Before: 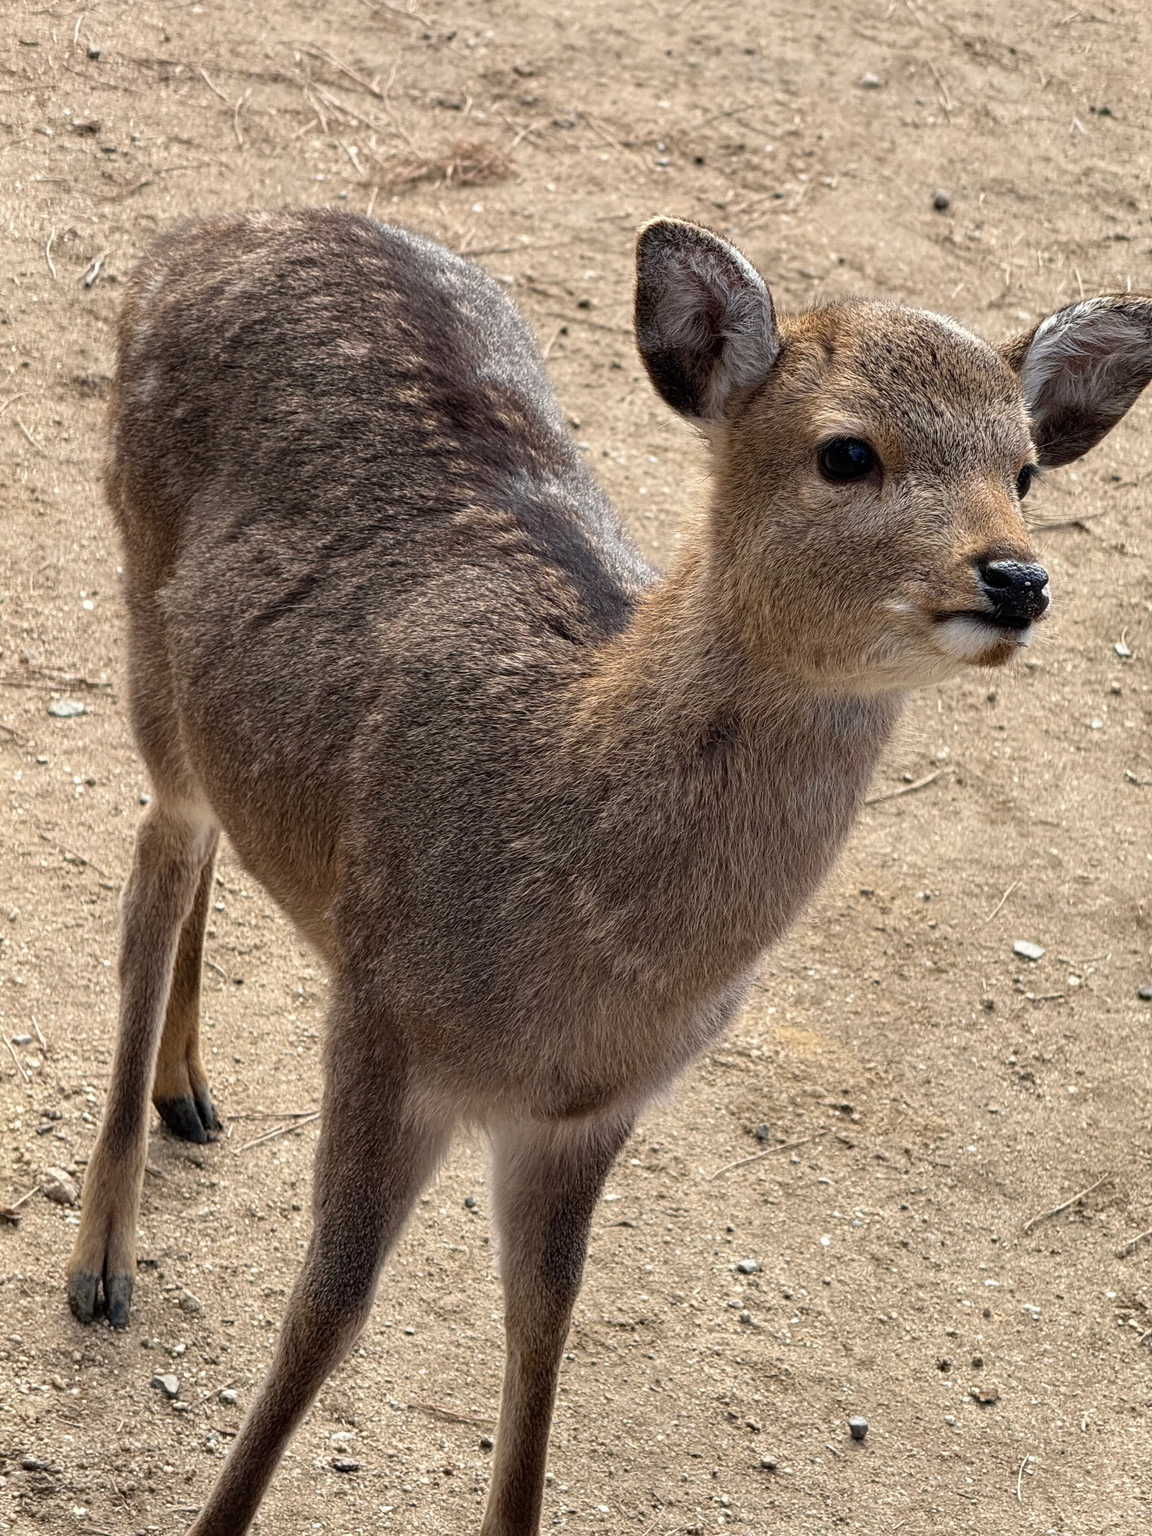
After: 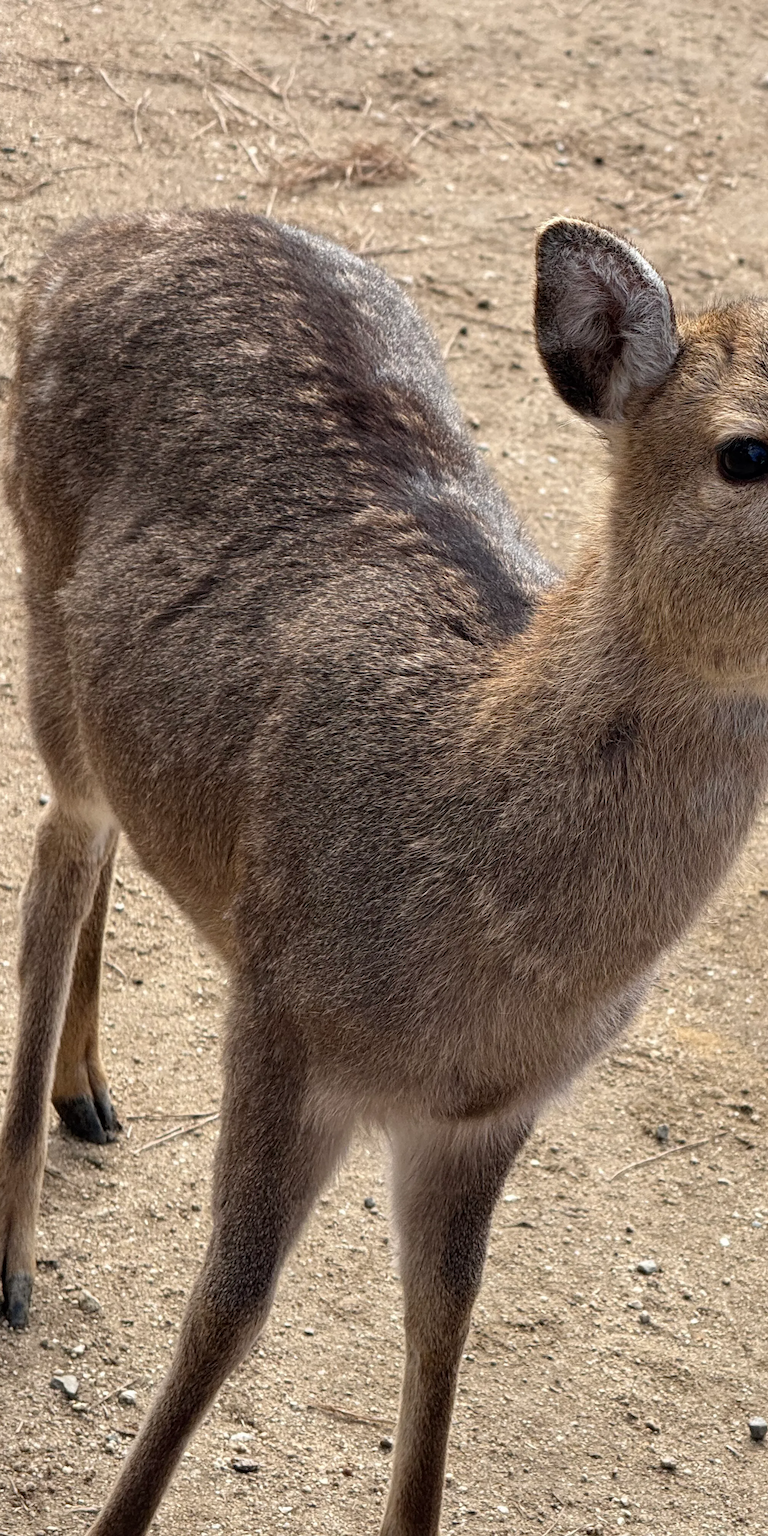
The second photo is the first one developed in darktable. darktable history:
crop and rotate: left 8.781%, right 24.47%
